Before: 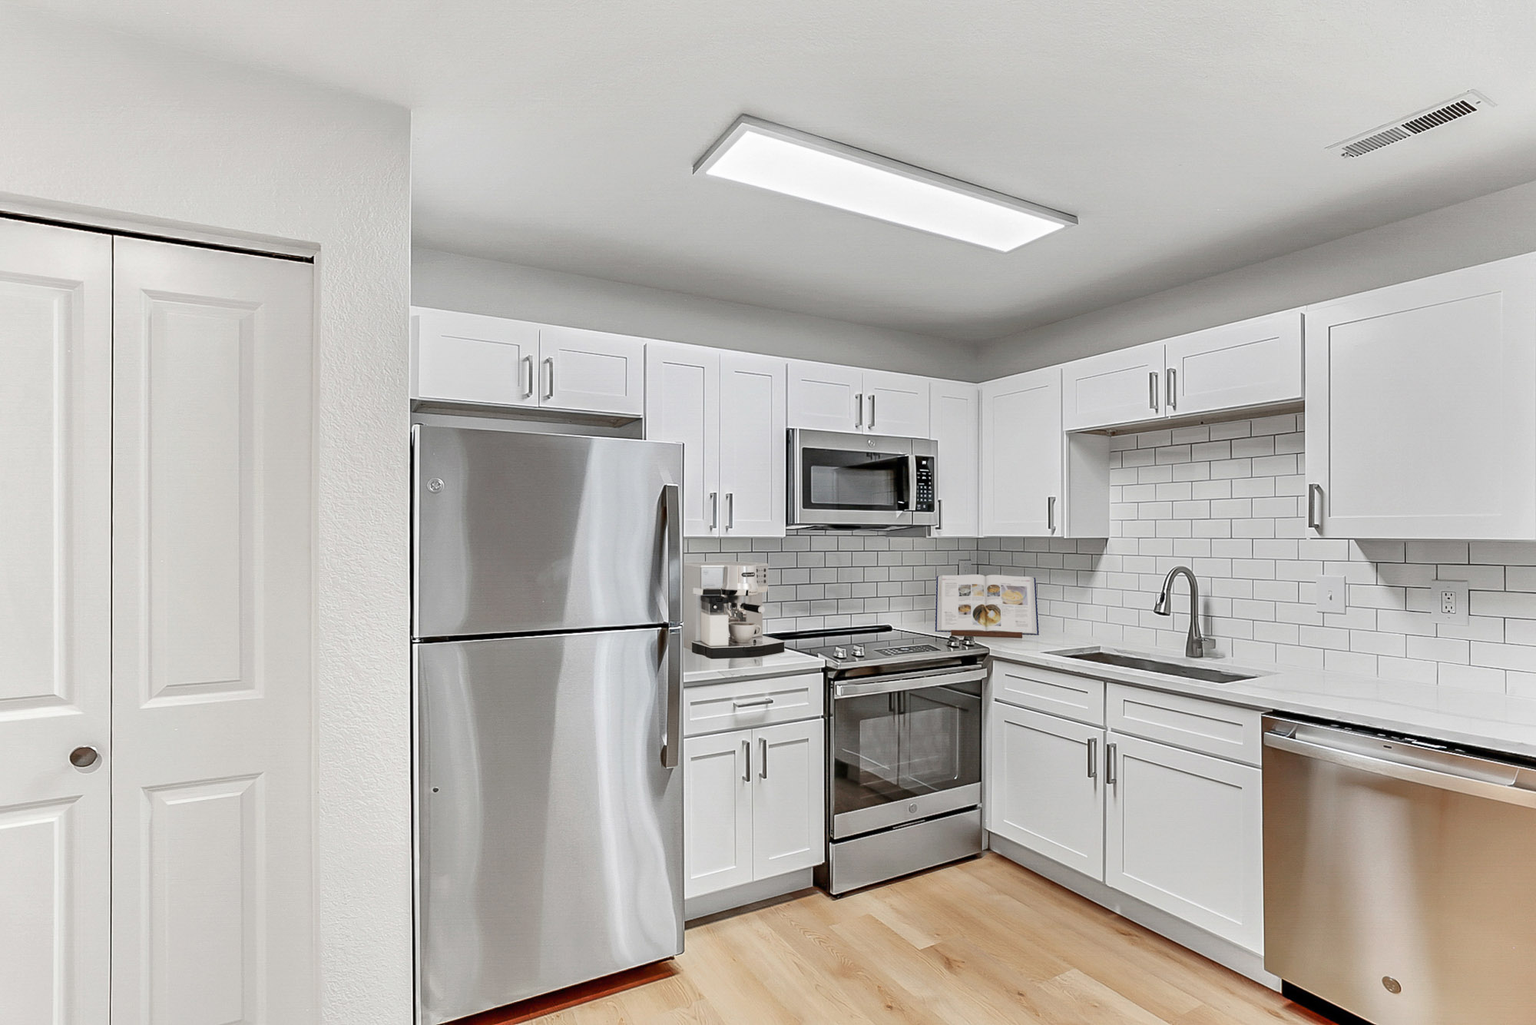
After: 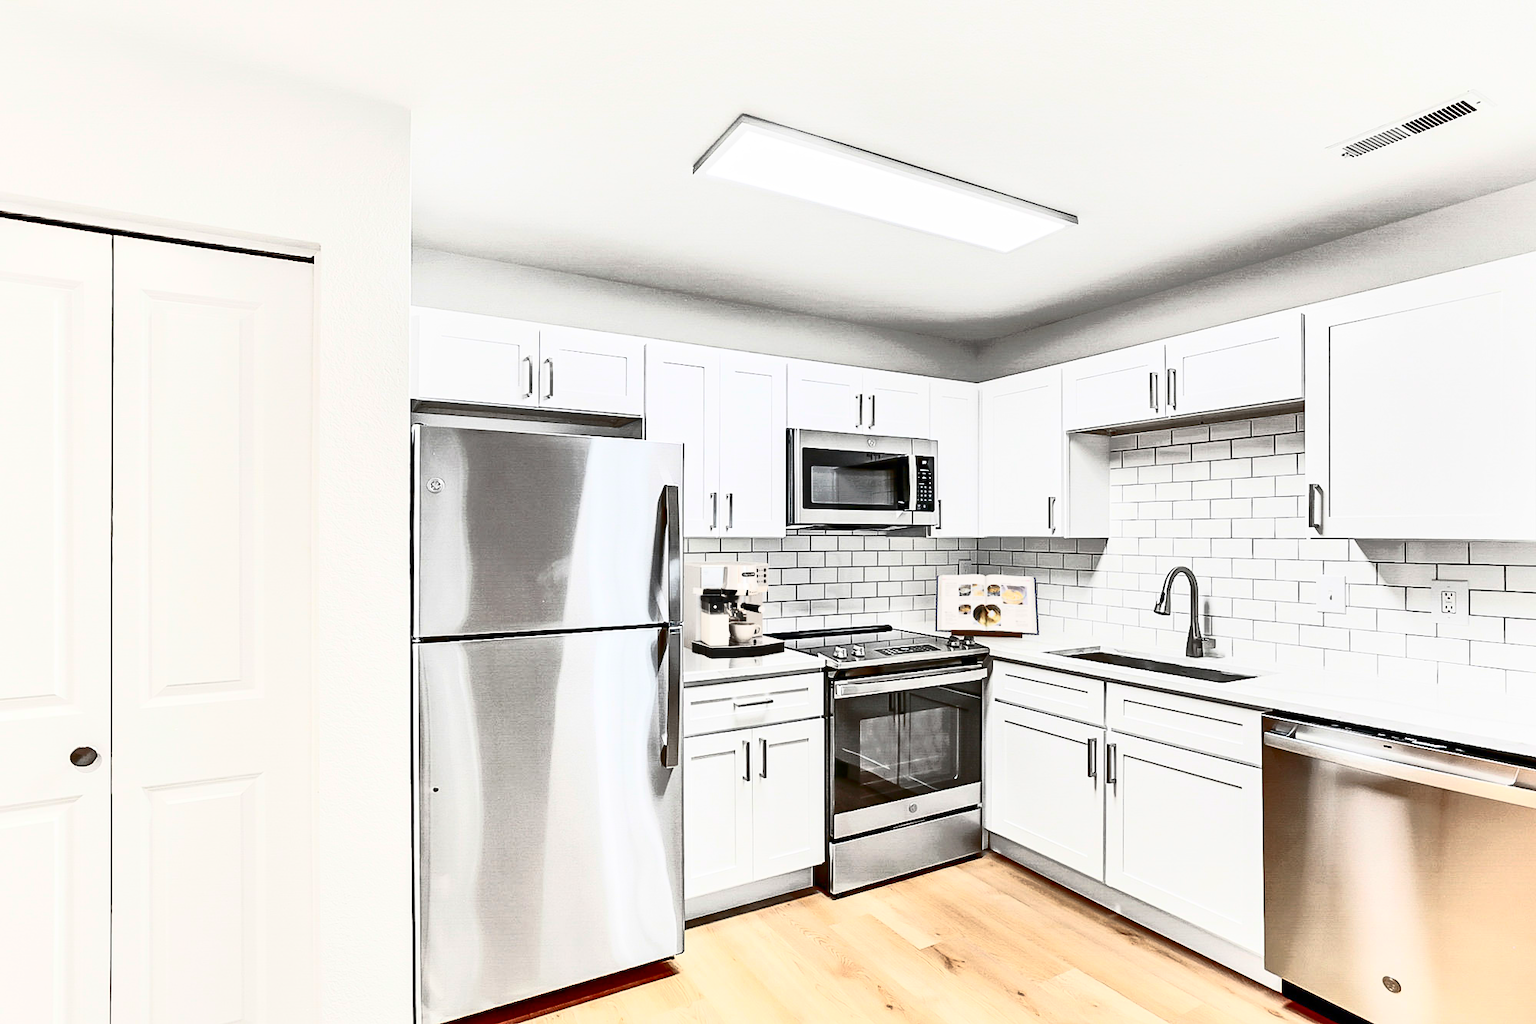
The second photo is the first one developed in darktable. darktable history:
contrast brightness saturation: contrast 0.93, brightness 0.2
shadows and highlights: on, module defaults
